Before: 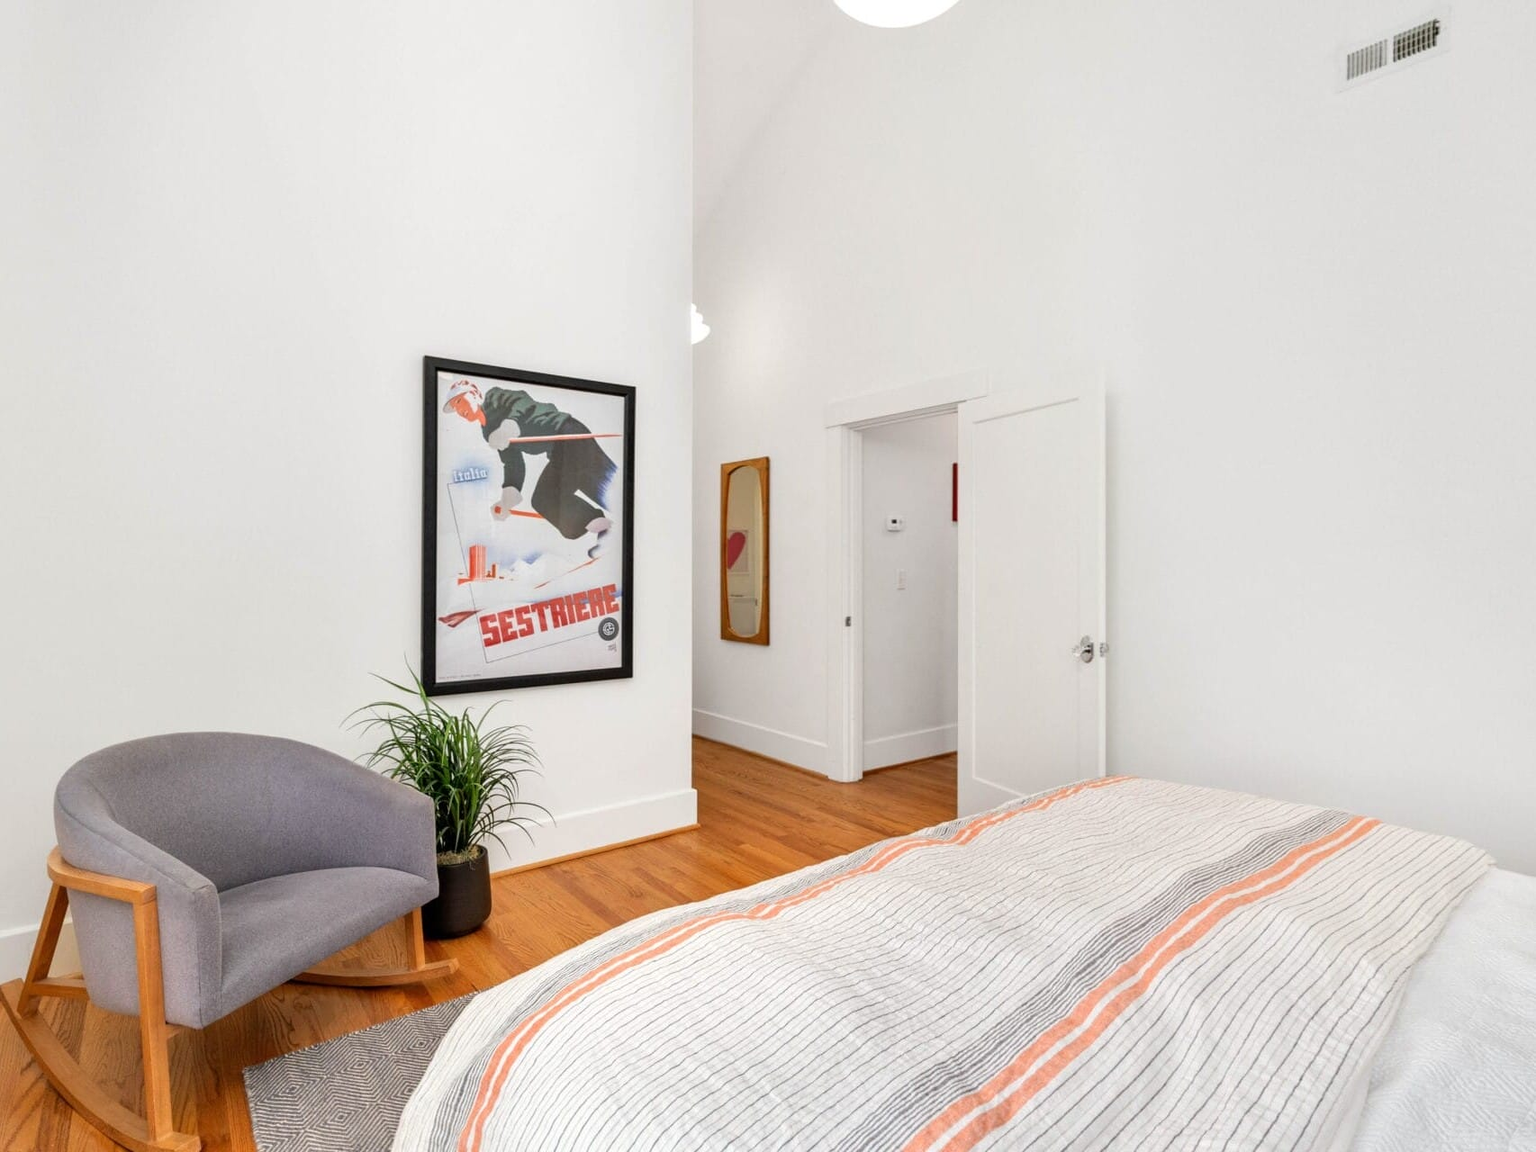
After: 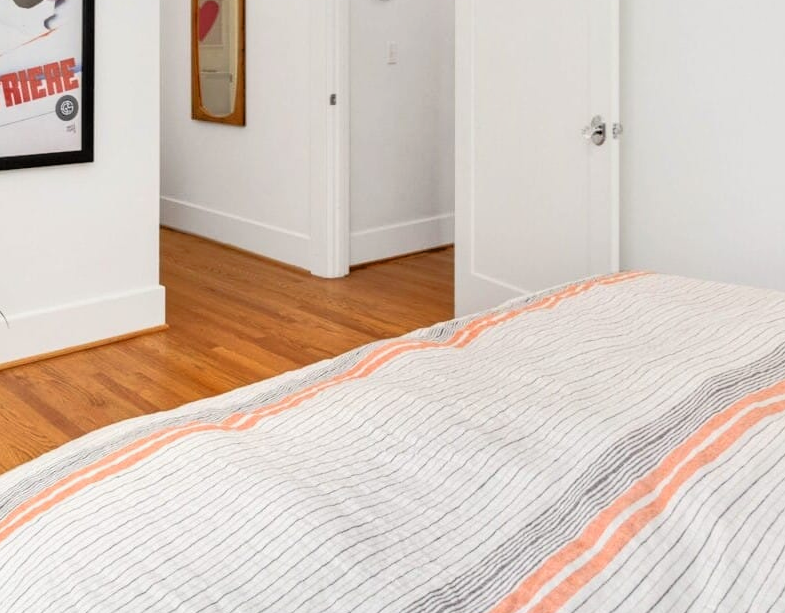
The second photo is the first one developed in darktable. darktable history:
crop: left 35.736%, top 46.196%, right 18.221%, bottom 5.903%
tone equalizer: -8 EV -1.84 EV, -7 EV -1.15 EV, -6 EV -1.6 EV, edges refinement/feathering 500, mask exposure compensation -1.57 EV, preserve details no
